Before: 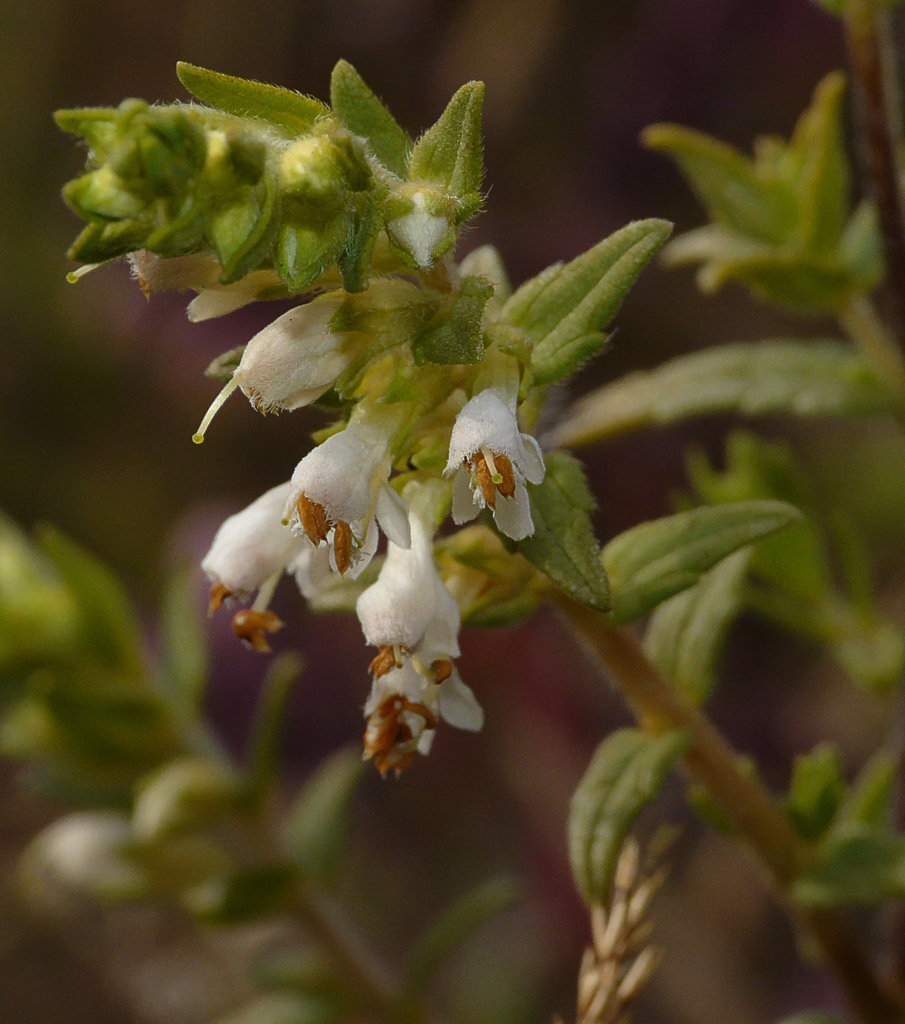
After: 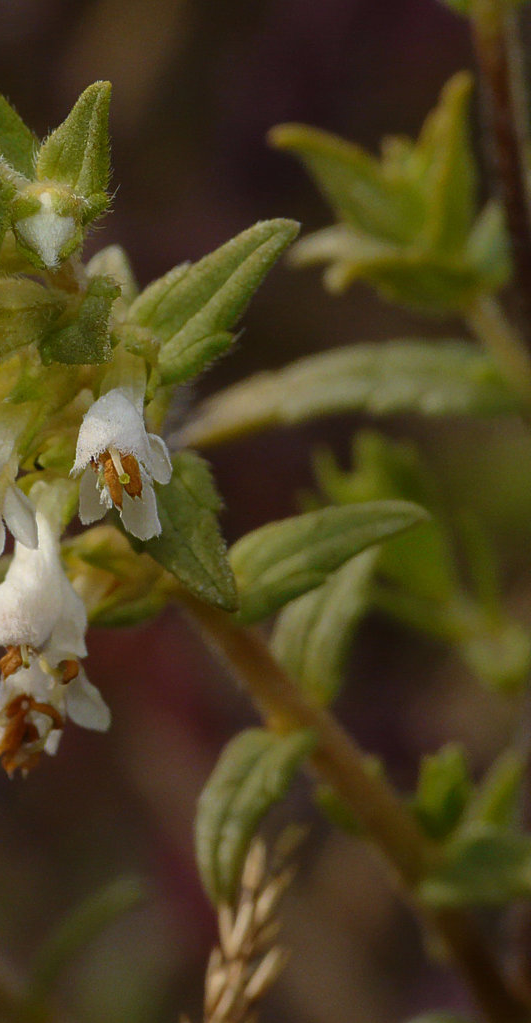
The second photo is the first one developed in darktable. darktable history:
crop: left 41.274%
